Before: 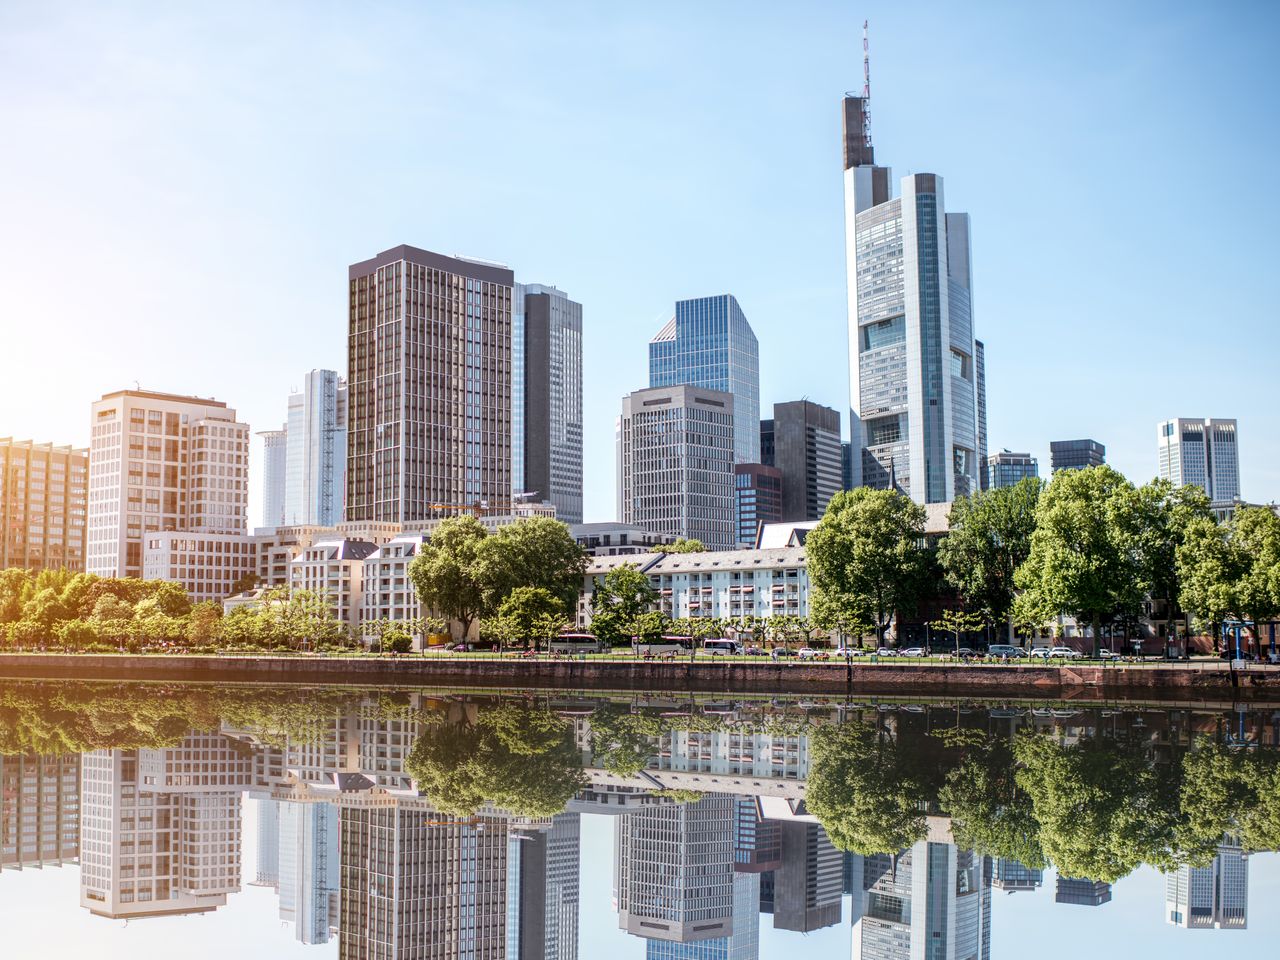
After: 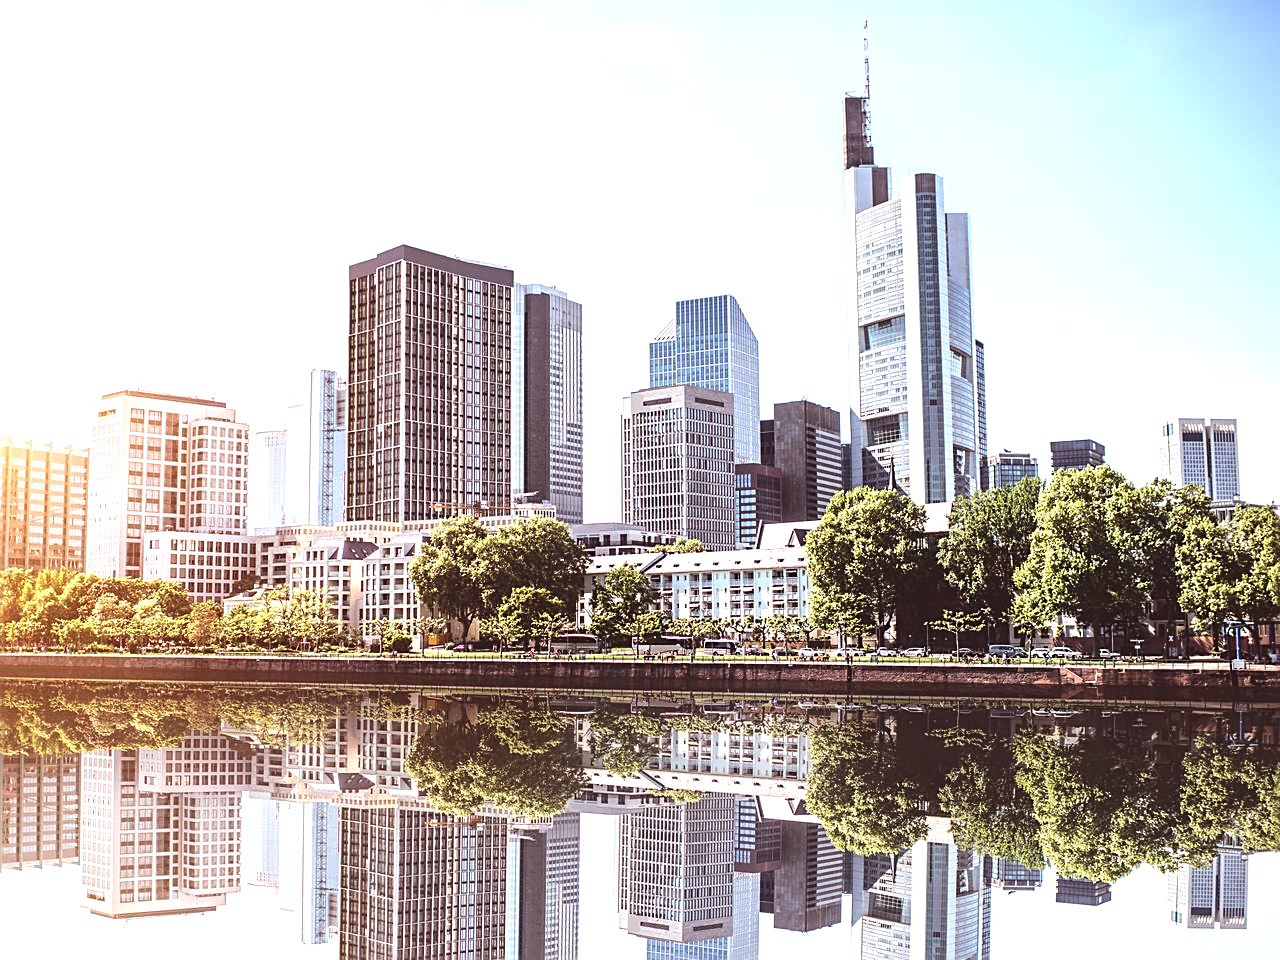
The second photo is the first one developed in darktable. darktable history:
exposure: black level correction -0.025, exposure -0.117 EV, compensate highlight preservation false
tone equalizer: -8 EV -1.08 EV, -7 EV -1.01 EV, -6 EV -0.867 EV, -5 EV -0.578 EV, -3 EV 0.578 EV, -2 EV 0.867 EV, -1 EV 1.01 EV, +0 EV 1.08 EV, edges refinement/feathering 500, mask exposure compensation -1.57 EV, preserve details no
sharpen: on, module defaults
rgb levels: mode RGB, independent channels, levels [[0, 0.474, 1], [0, 0.5, 1], [0, 0.5, 1]]
